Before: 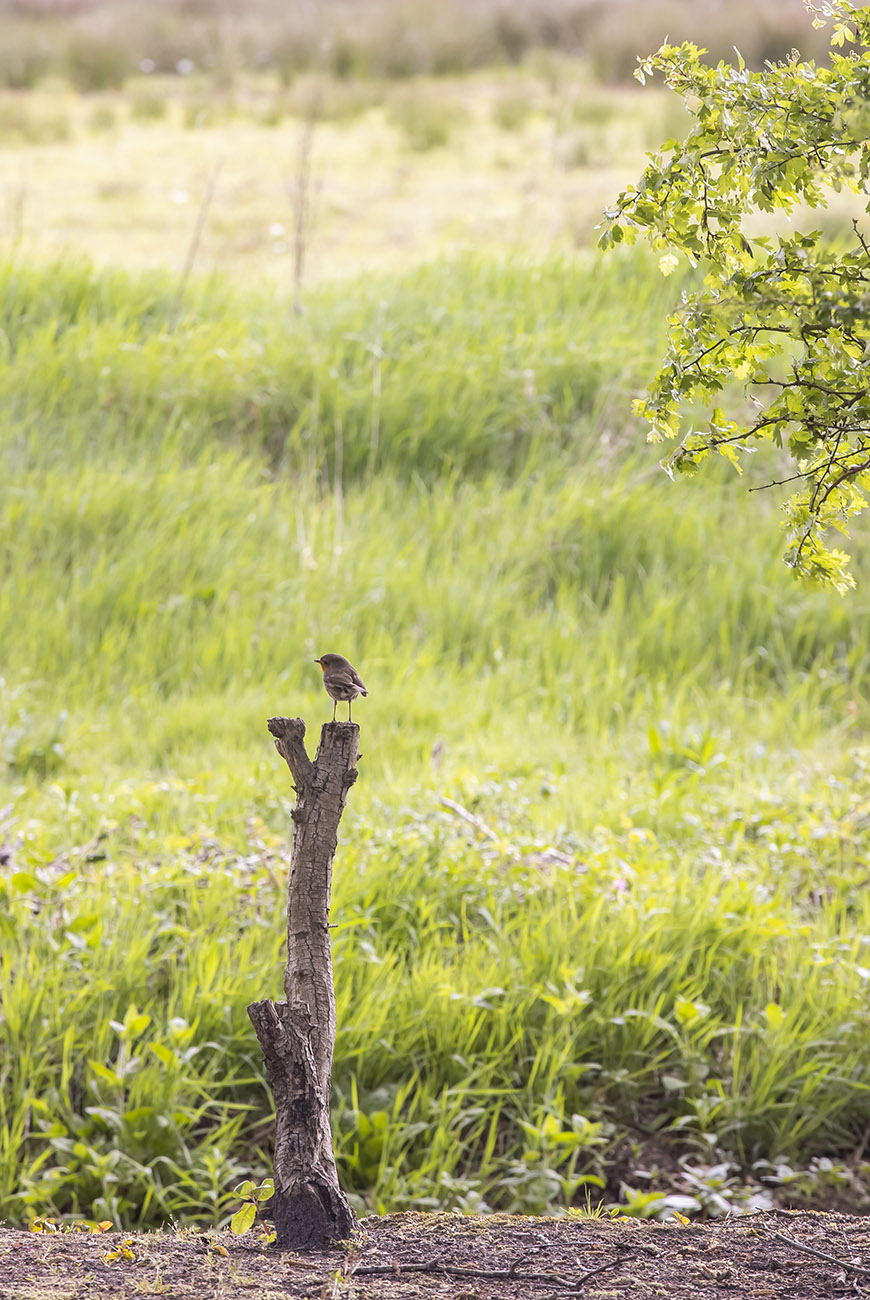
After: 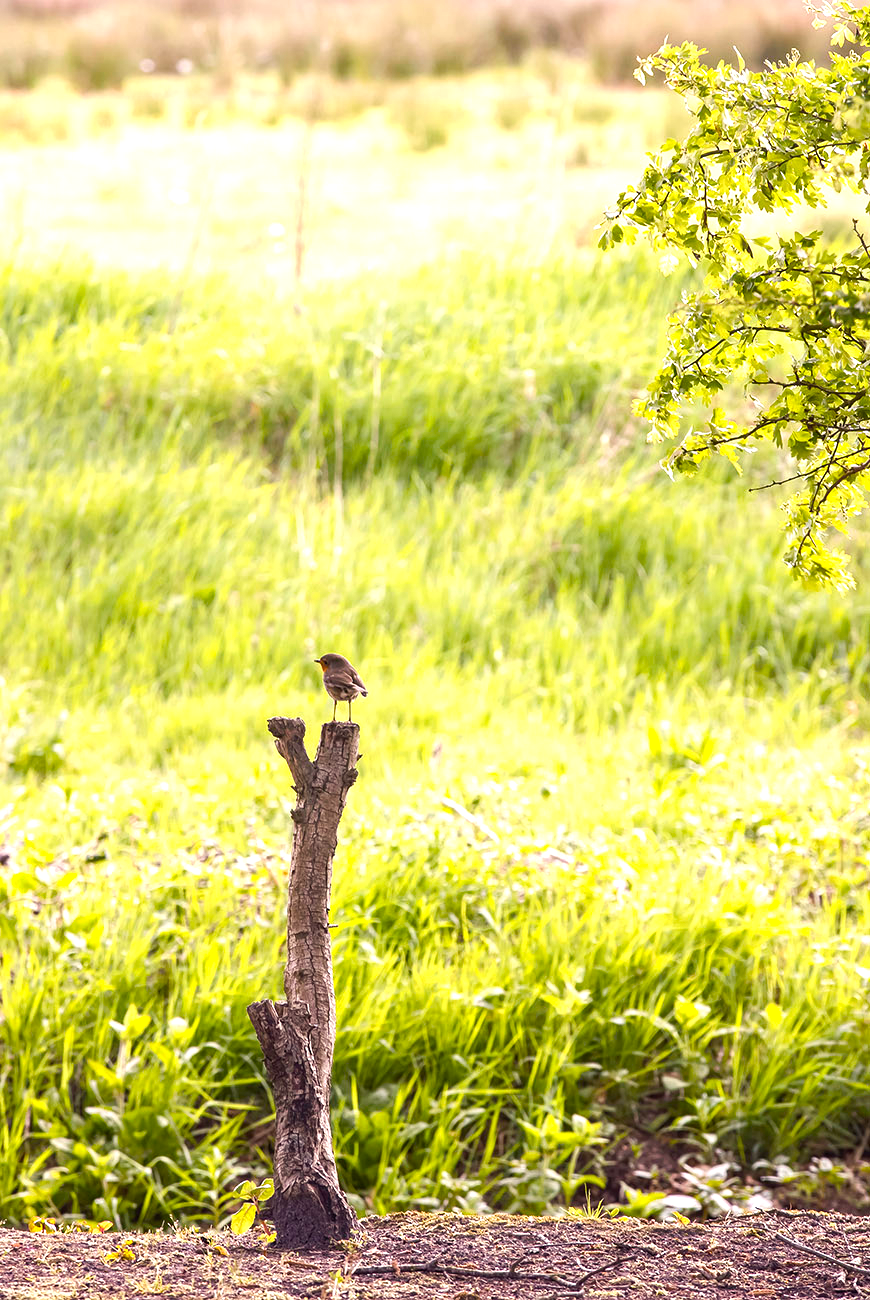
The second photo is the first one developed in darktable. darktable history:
color balance rgb: highlights gain › chroma 3.087%, highlights gain › hue 78.72°, perceptual saturation grading › global saturation 0.545%, perceptual saturation grading › highlights -16.88%, perceptual saturation grading › mid-tones 32.41%, perceptual saturation grading › shadows 50.468%, perceptual brilliance grading › global brilliance -4.71%, perceptual brilliance grading › highlights 24.821%, perceptual brilliance grading › mid-tones 6.944%, perceptual brilliance grading › shadows -4.671%, global vibrance 20%
